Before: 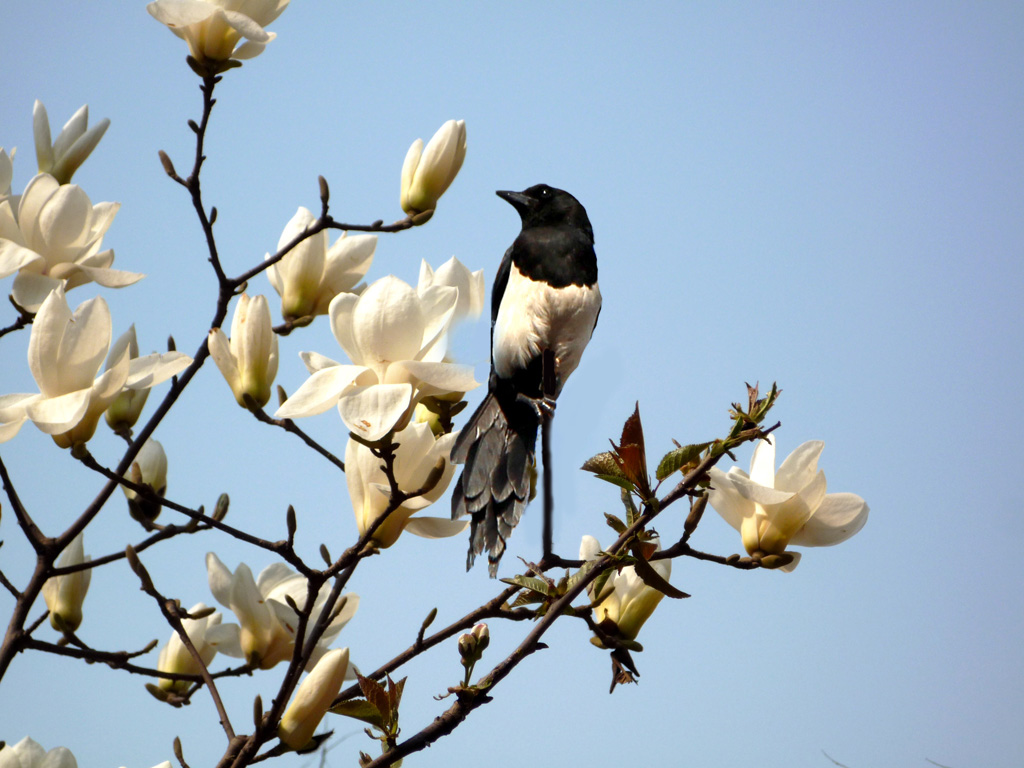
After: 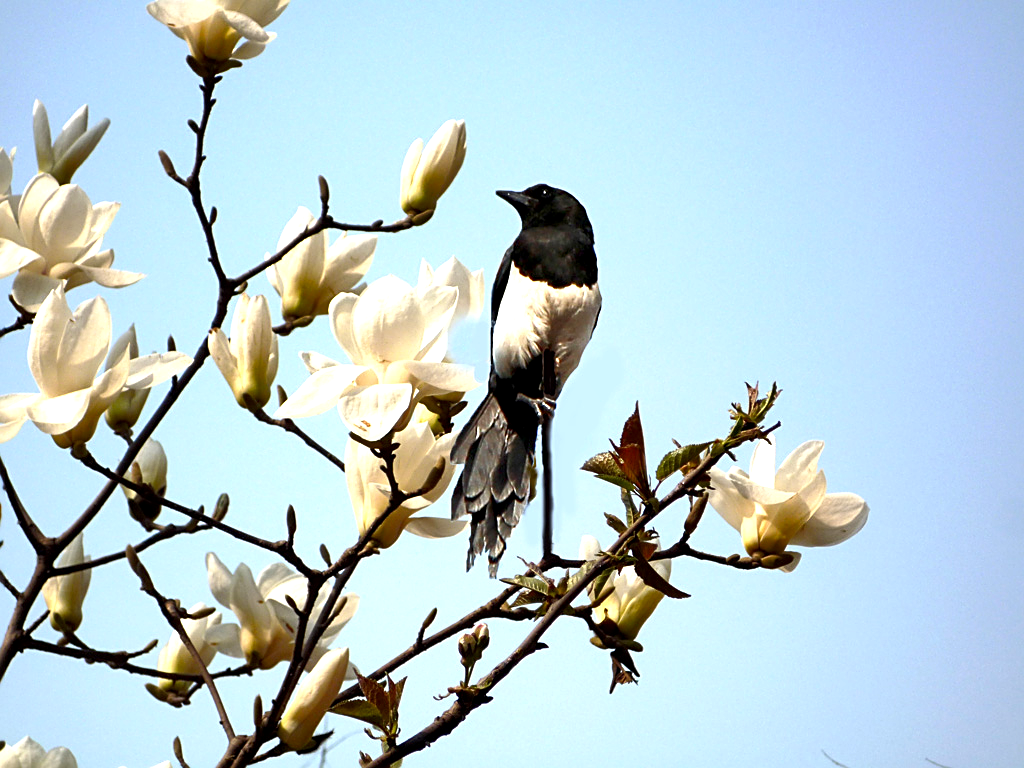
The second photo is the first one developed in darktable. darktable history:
shadows and highlights: shadows -88.15, highlights -36.22, soften with gaussian
sharpen: on, module defaults
exposure: black level correction 0.001, exposure 0.675 EV, compensate exposure bias true, compensate highlight preservation false
